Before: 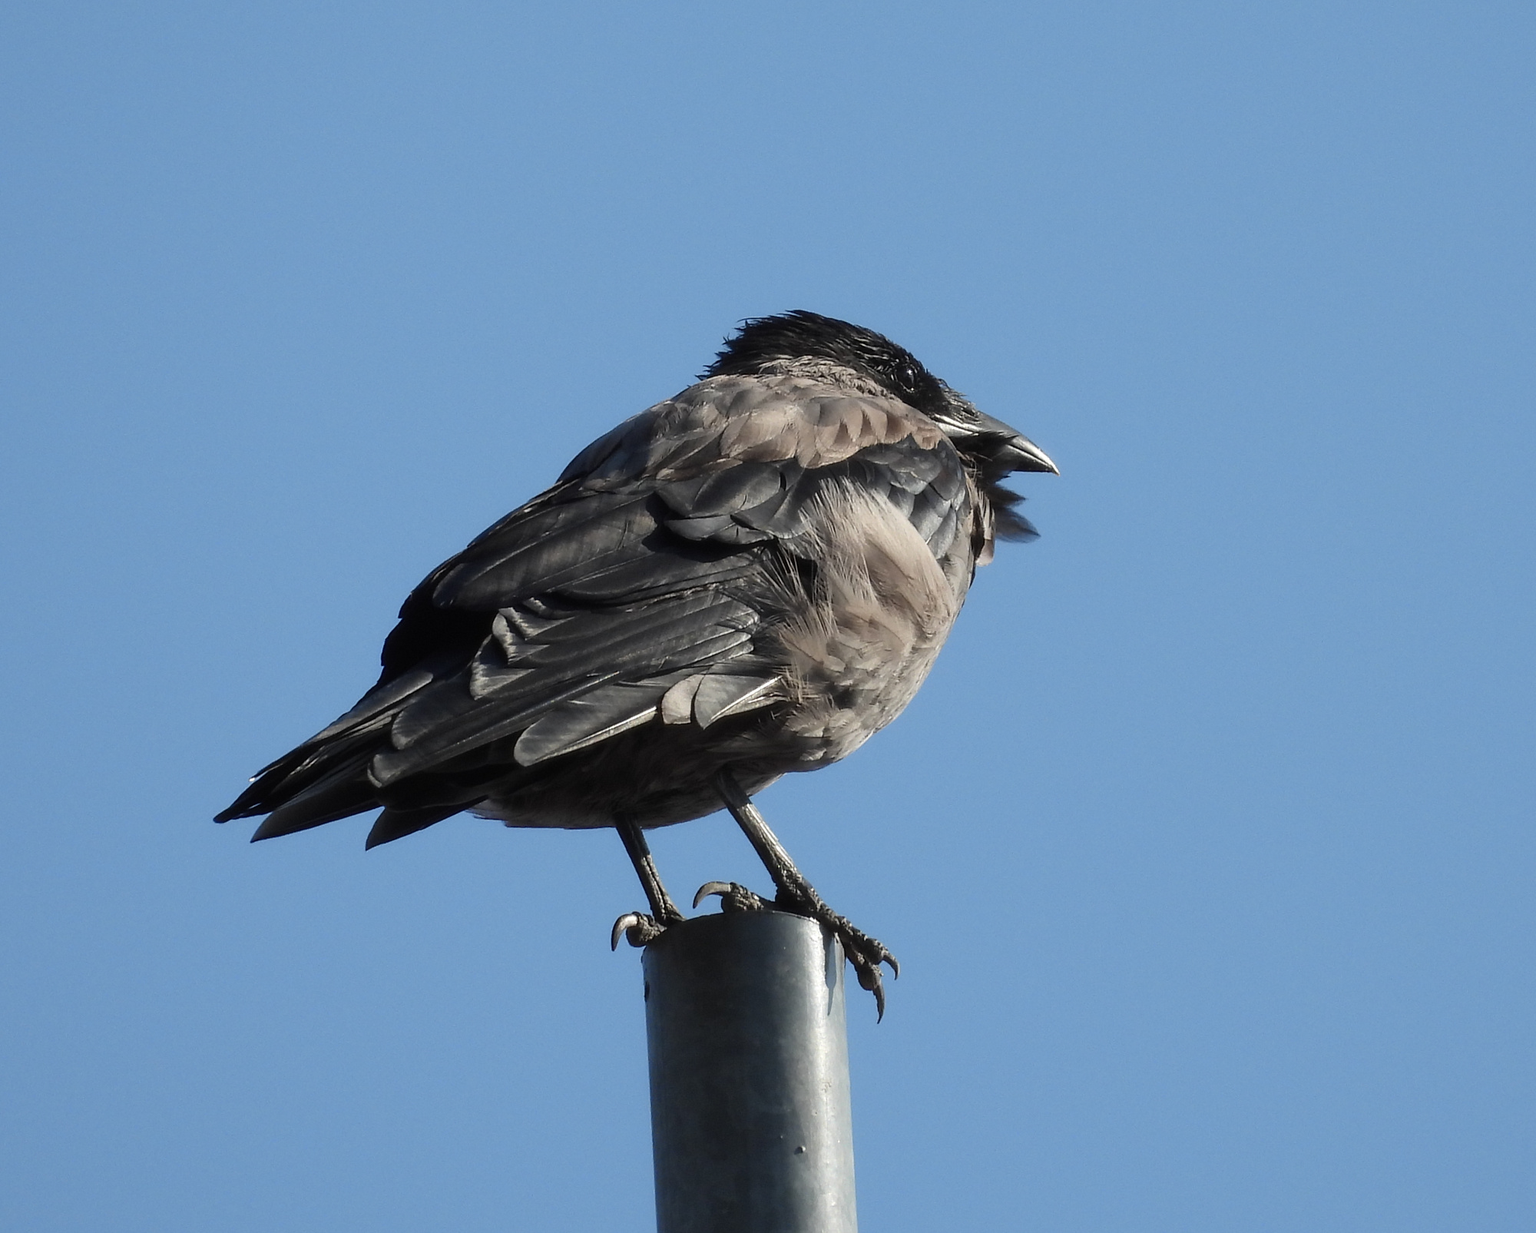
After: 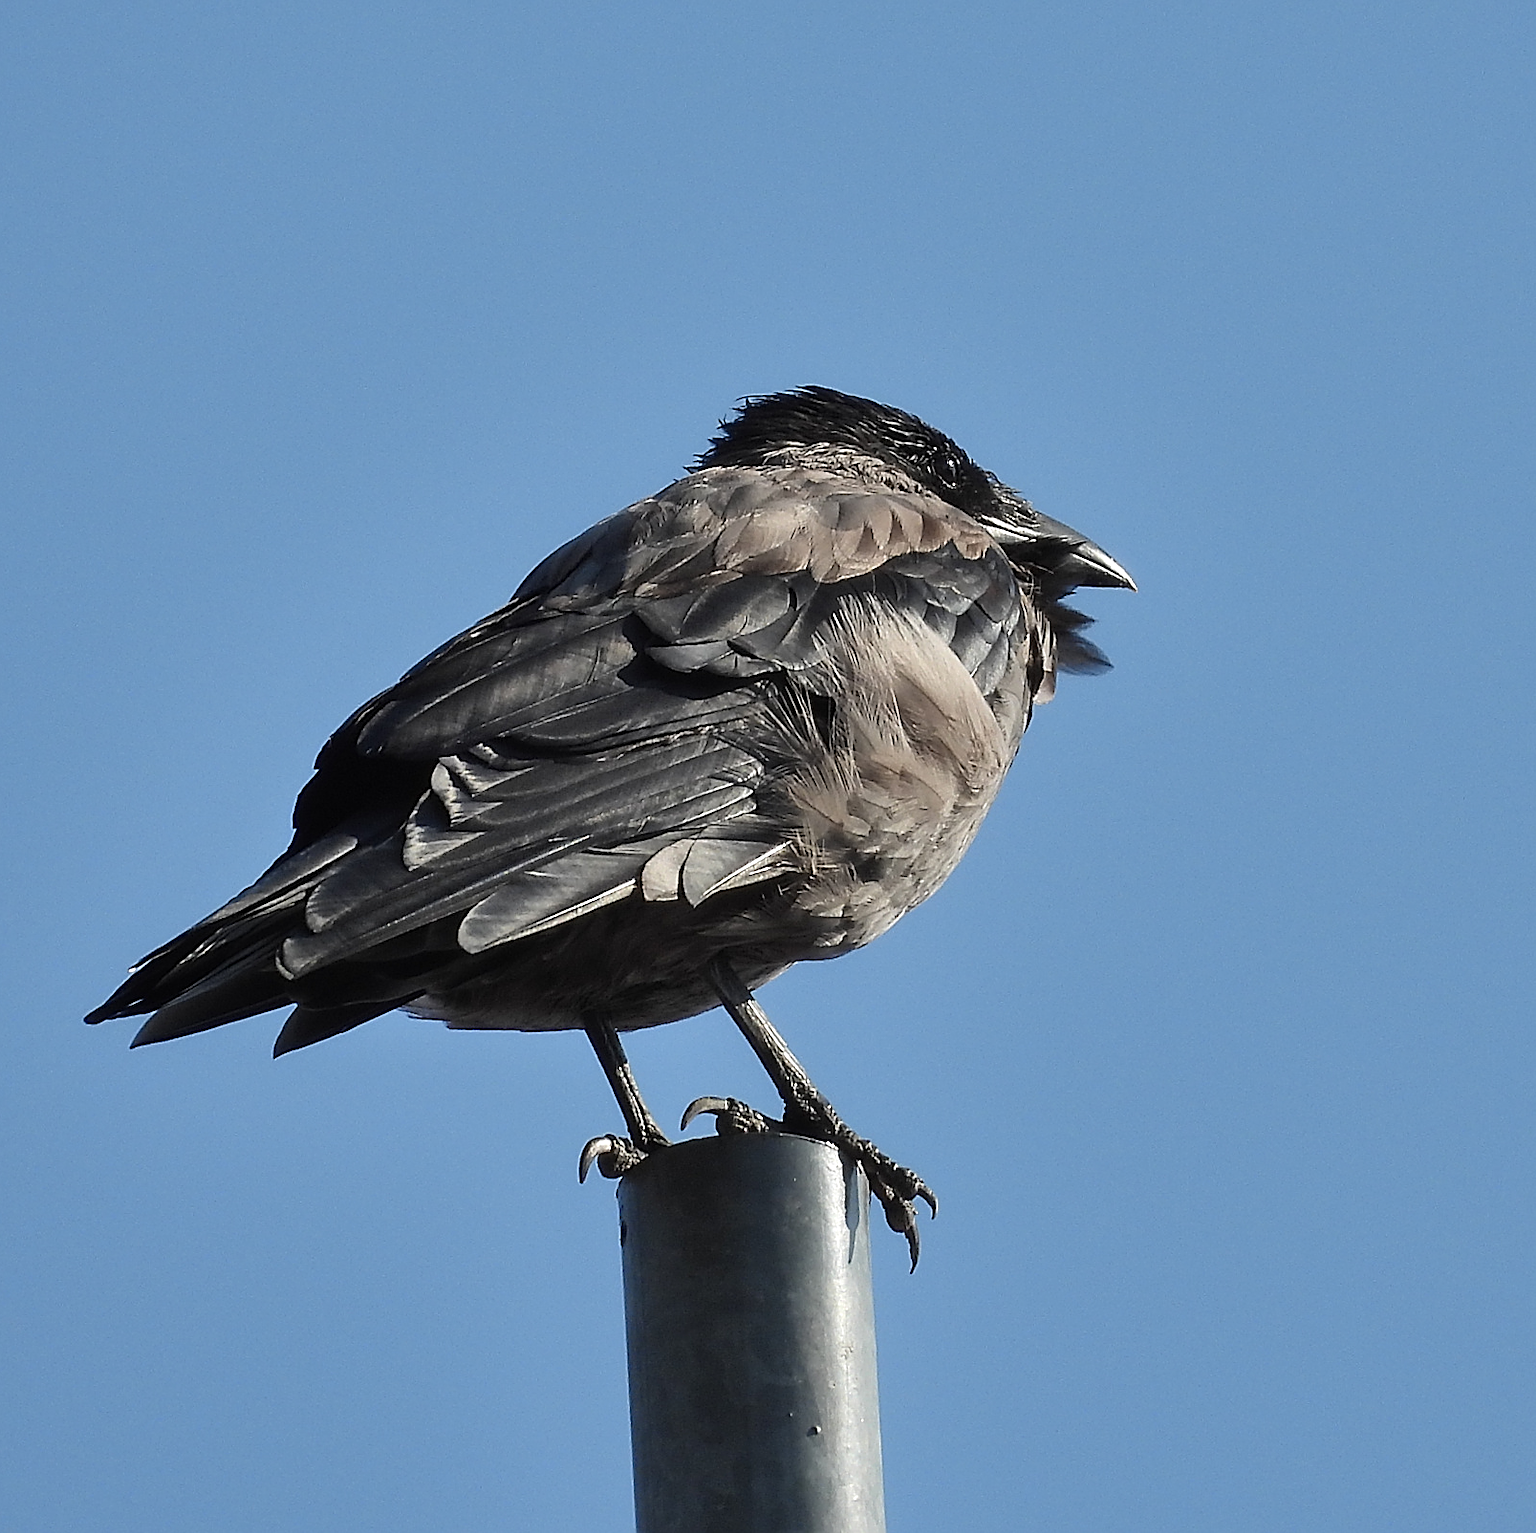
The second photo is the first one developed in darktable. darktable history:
shadows and highlights: shadows 61.18, soften with gaussian
crop and rotate: left 9.515%, right 10.12%
sharpen: amount 1.013
